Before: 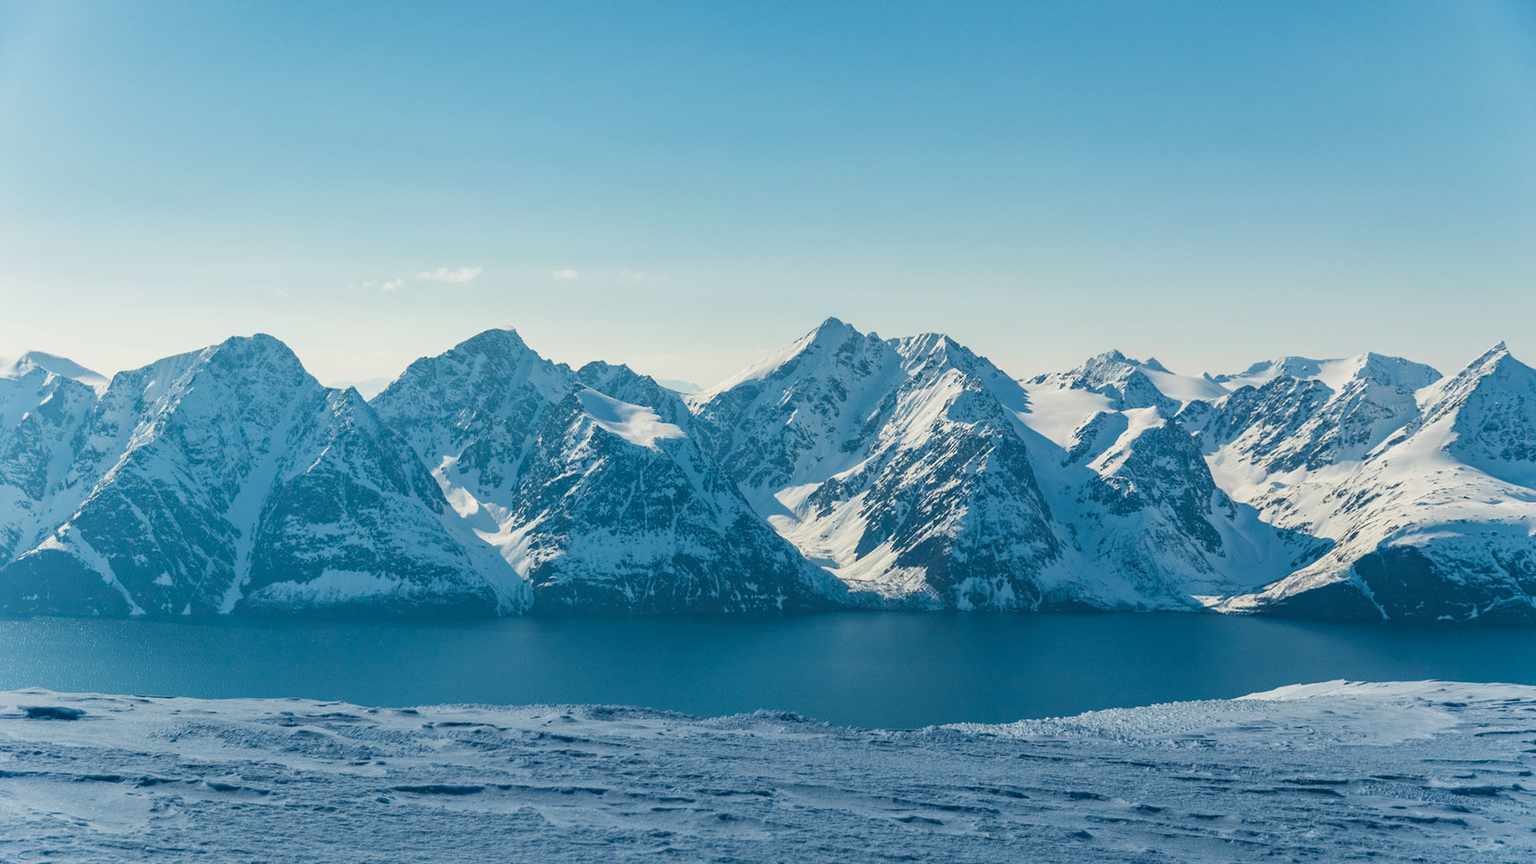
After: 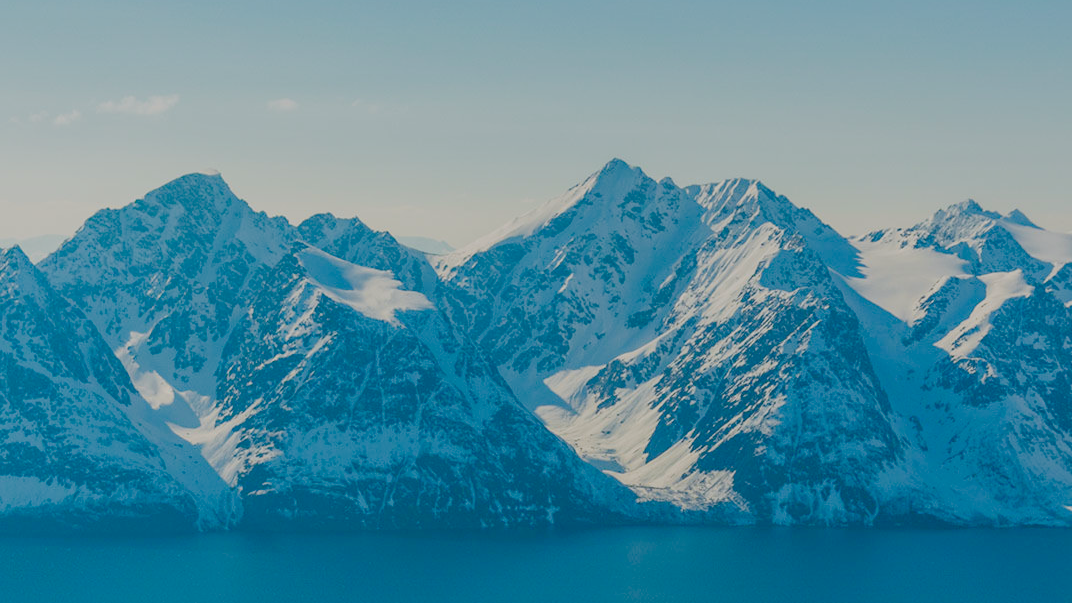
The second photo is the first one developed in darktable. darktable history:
crop and rotate: left 22.13%, top 22.054%, right 22.026%, bottom 22.102%
color zones: curves: ch1 [(0.24, 0.634) (0.75, 0.5)]; ch2 [(0.253, 0.437) (0.745, 0.491)], mix 102.12%
tone equalizer: -7 EV 0.18 EV, -6 EV 0.12 EV, -5 EV 0.08 EV, -4 EV 0.04 EV, -2 EV -0.02 EV, -1 EV -0.04 EV, +0 EV -0.06 EV, luminance estimator HSV value / RGB max
color balance rgb: shadows lift › chroma 1%, shadows lift › hue 113°, highlights gain › chroma 0.2%, highlights gain › hue 333°, perceptual saturation grading › global saturation 20%, perceptual saturation grading › highlights -50%, perceptual saturation grading › shadows 25%, contrast -30%
